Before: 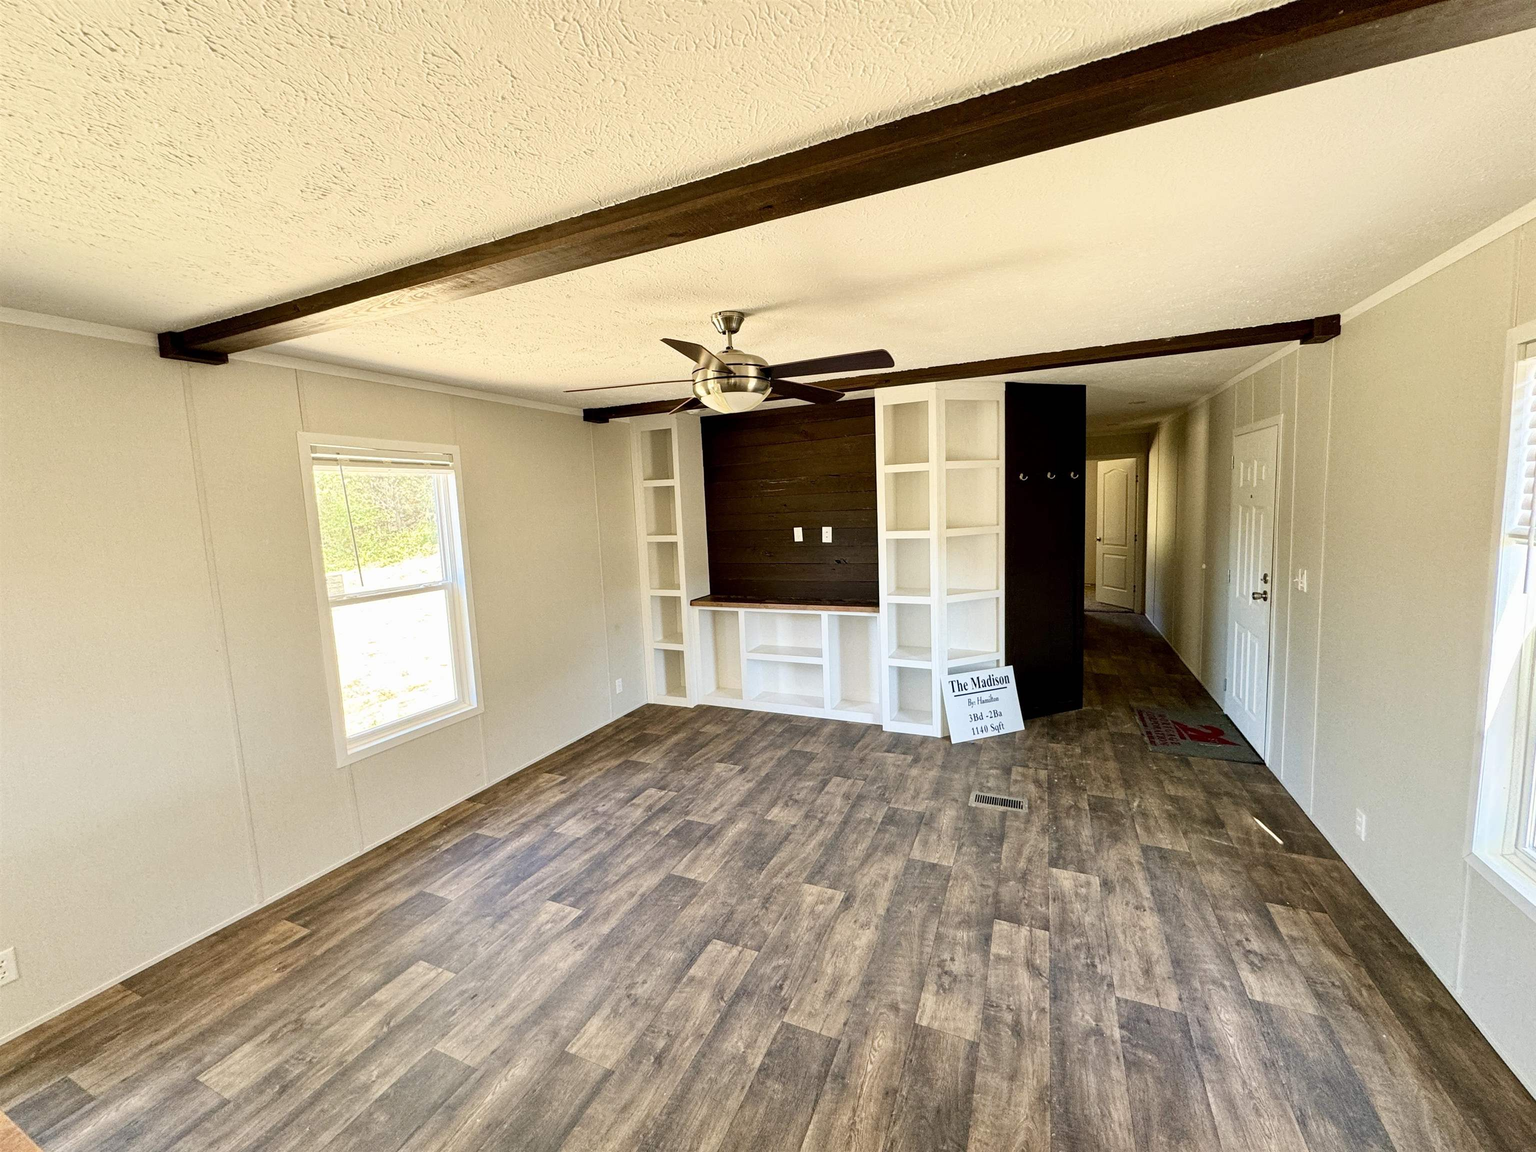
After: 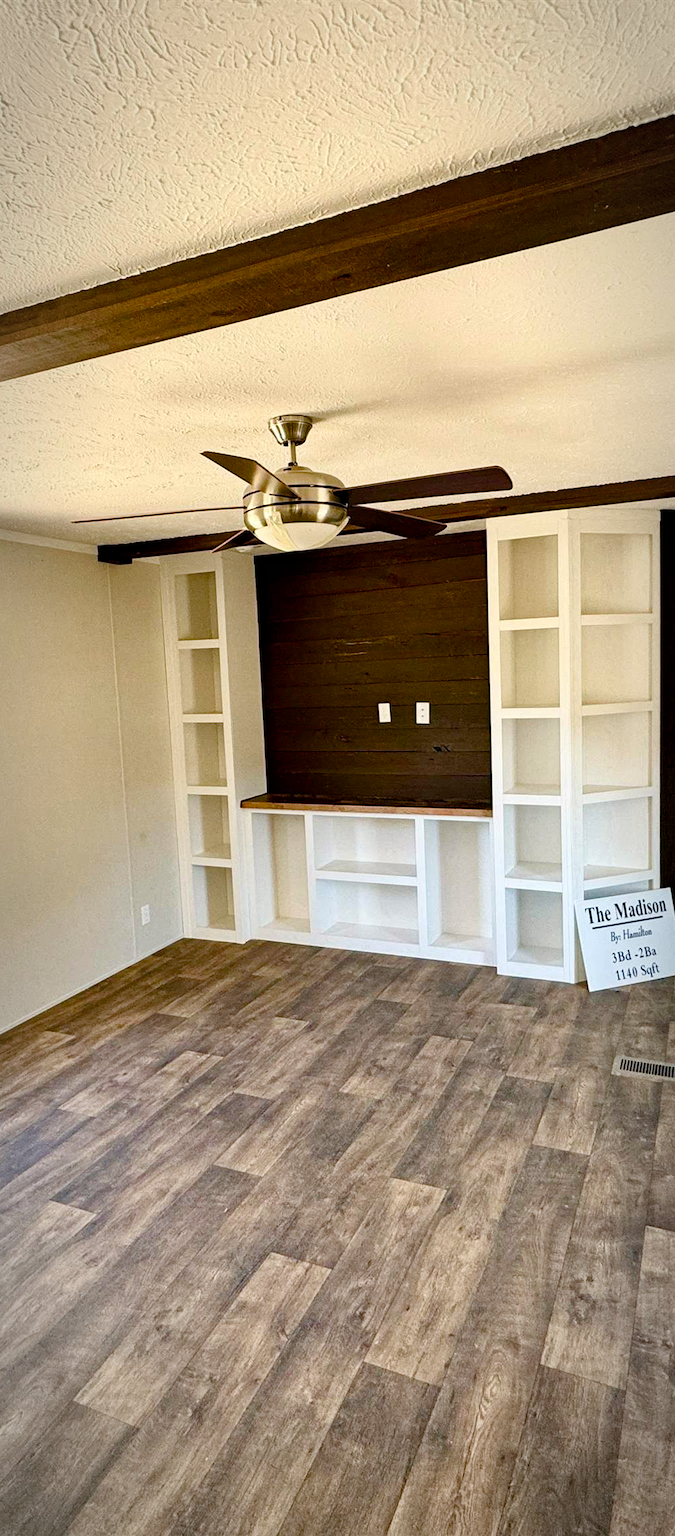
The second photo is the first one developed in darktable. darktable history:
haze removal: compatibility mode true, adaptive false
color balance rgb: perceptual saturation grading › global saturation 20%, perceptual saturation grading › highlights -49.427%, perceptual saturation grading › shadows 24.919%, global vibrance 20%
crop: left 33.222%, right 33.773%
vignetting: brightness -0.398, saturation -0.305, automatic ratio true, unbound false
